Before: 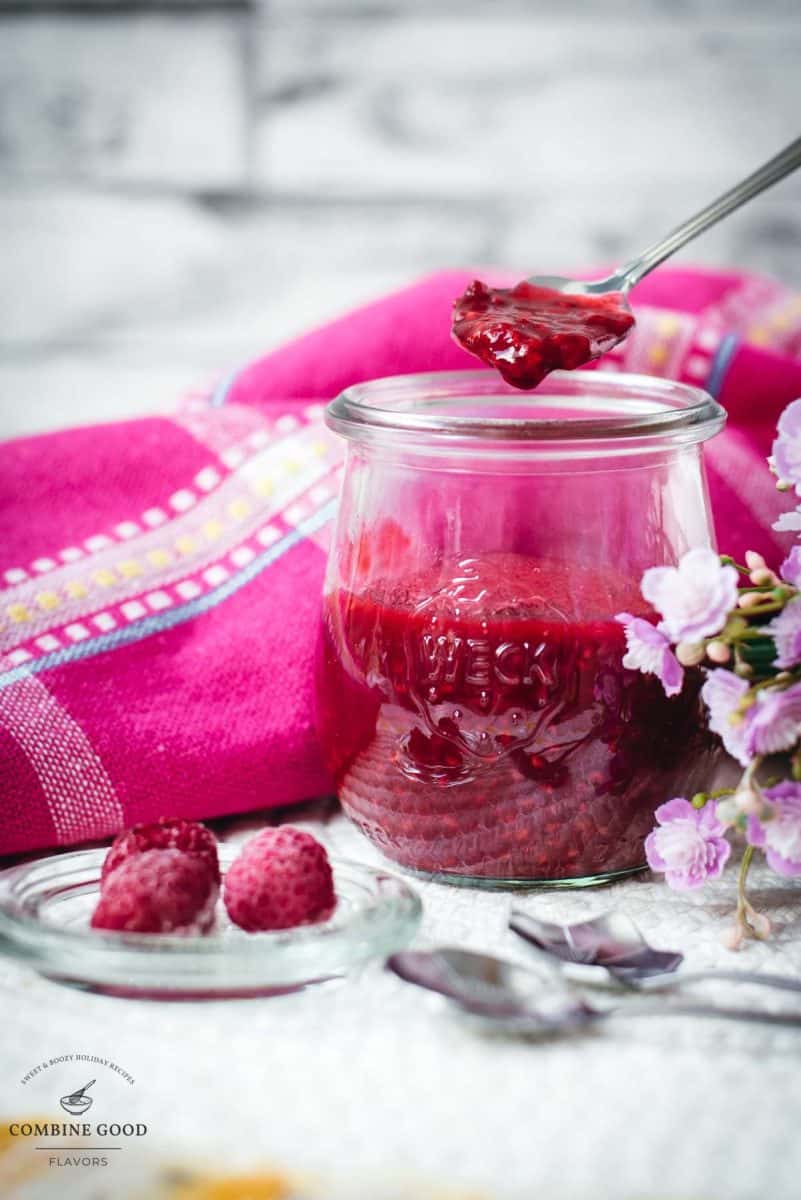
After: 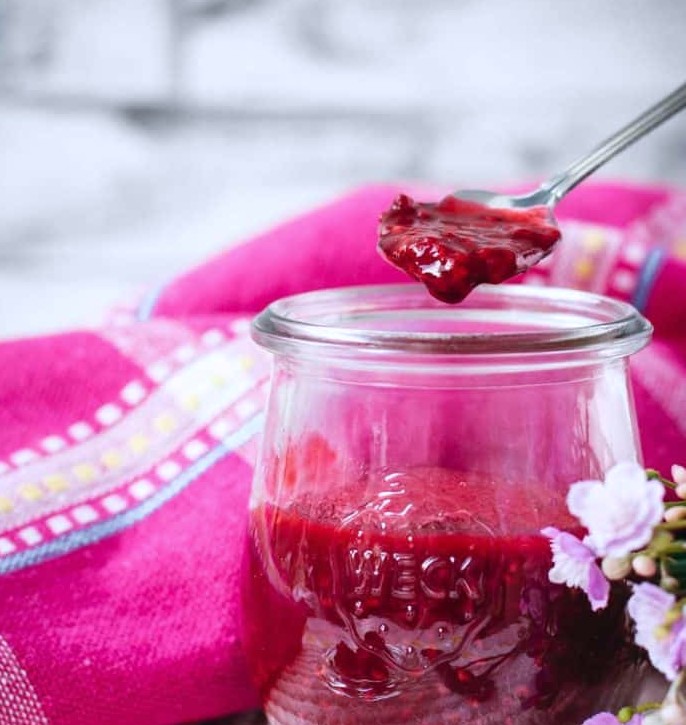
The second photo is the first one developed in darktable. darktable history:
white balance: red 0.984, blue 1.059
crop and rotate: left 9.345%, top 7.22%, right 4.982%, bottom 32.331%
